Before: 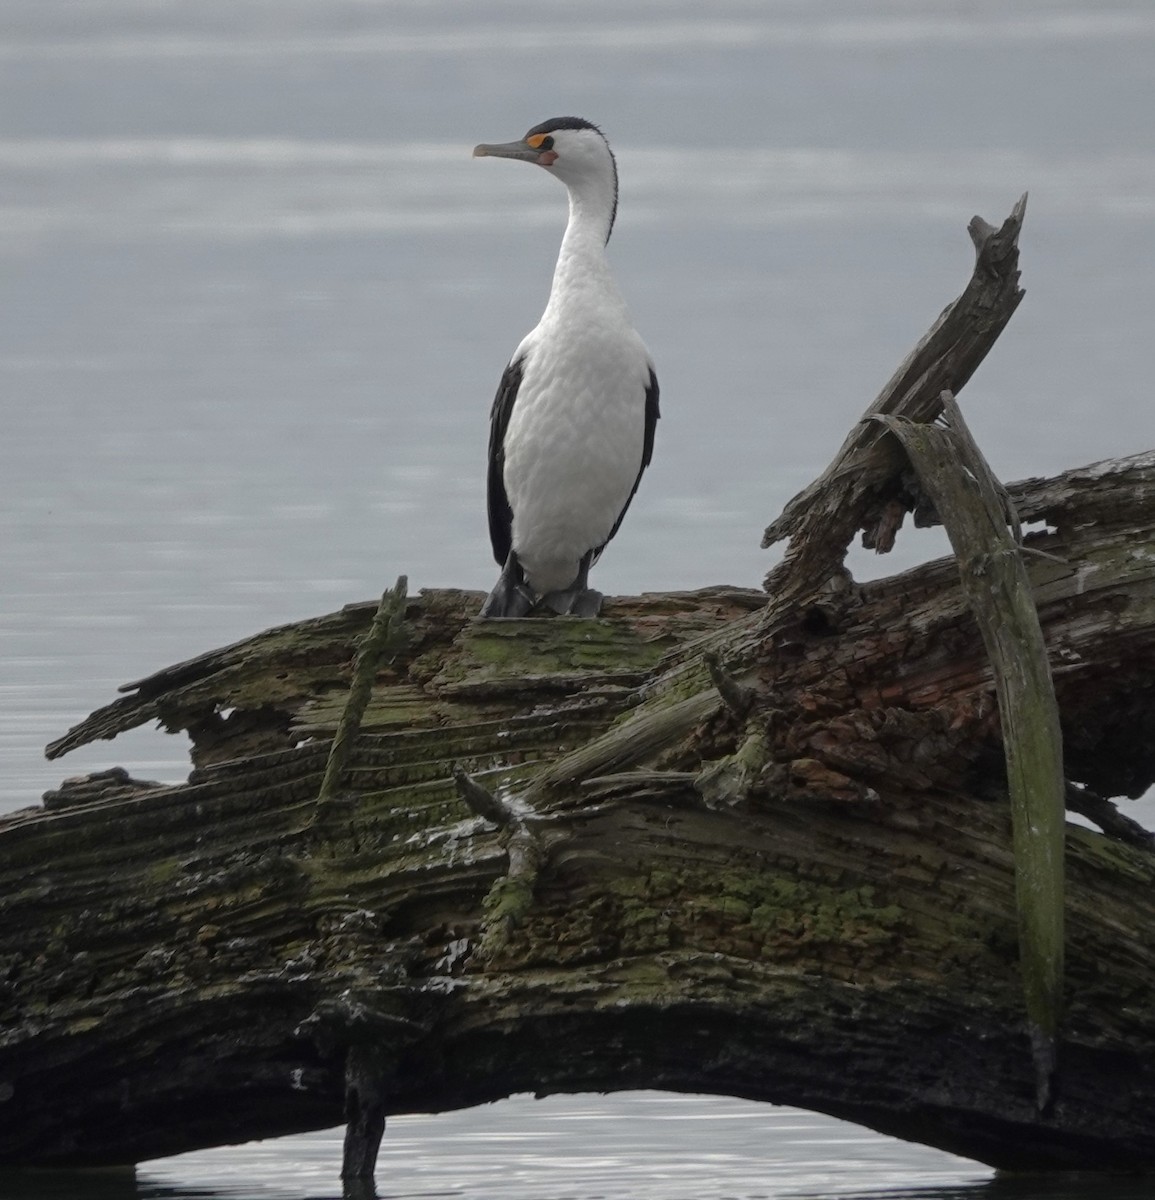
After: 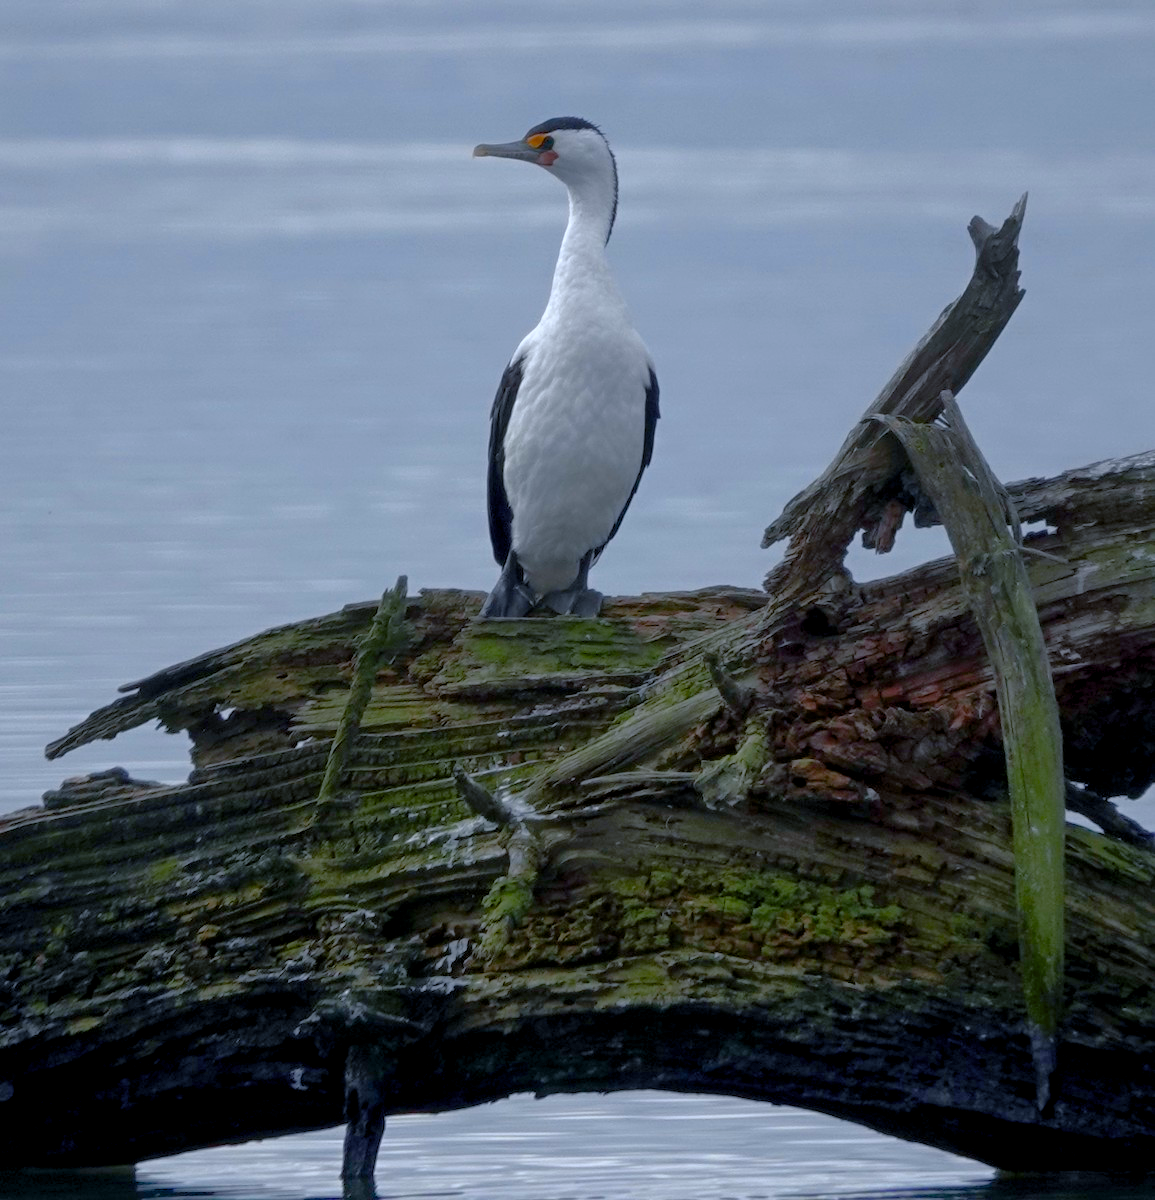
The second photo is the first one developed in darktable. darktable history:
color balance rgb: shadows lift › chroma 1%, shadows lift › hue 240.84°, highlights gain › chroma 2%, highlights gain › hue 73.2°, global offset › luminance -0.5%, perceptual saturation grading › global saturation 20%, perceptual saturation grading › highlights -25%, perceptual saturation grading › shadows 50%, global vibrance 25.26%
vibrance: vibrance 100%
shadows and highlights: shadows 43.06, highlights 6.94
white balance: red 0.926, green 1.003, blue 1.133
